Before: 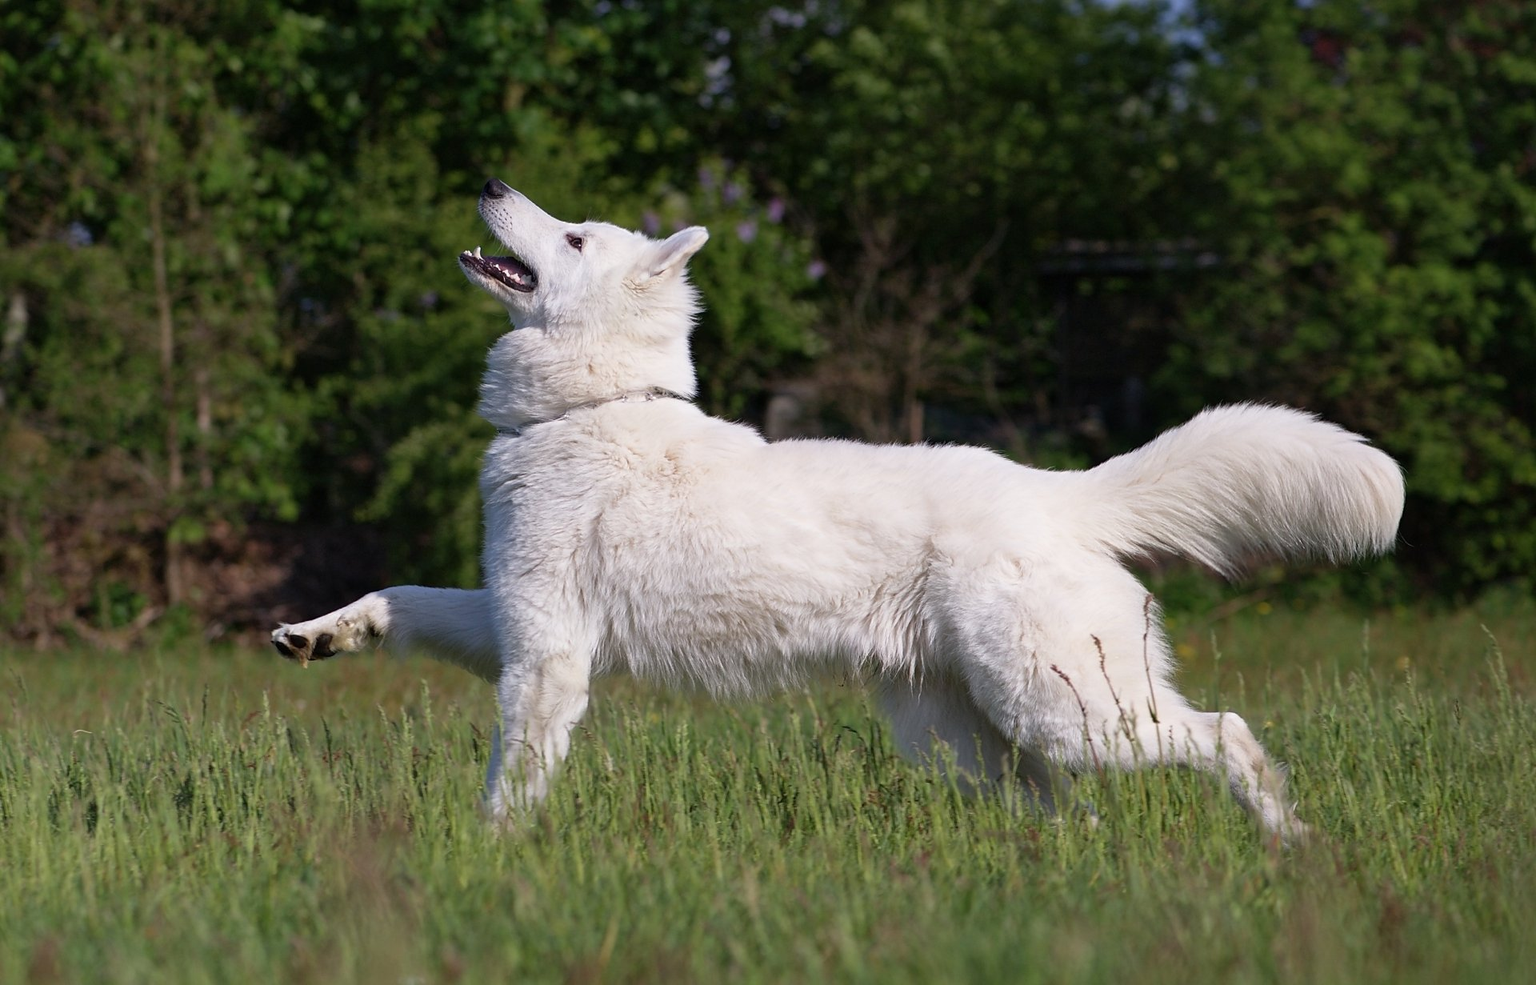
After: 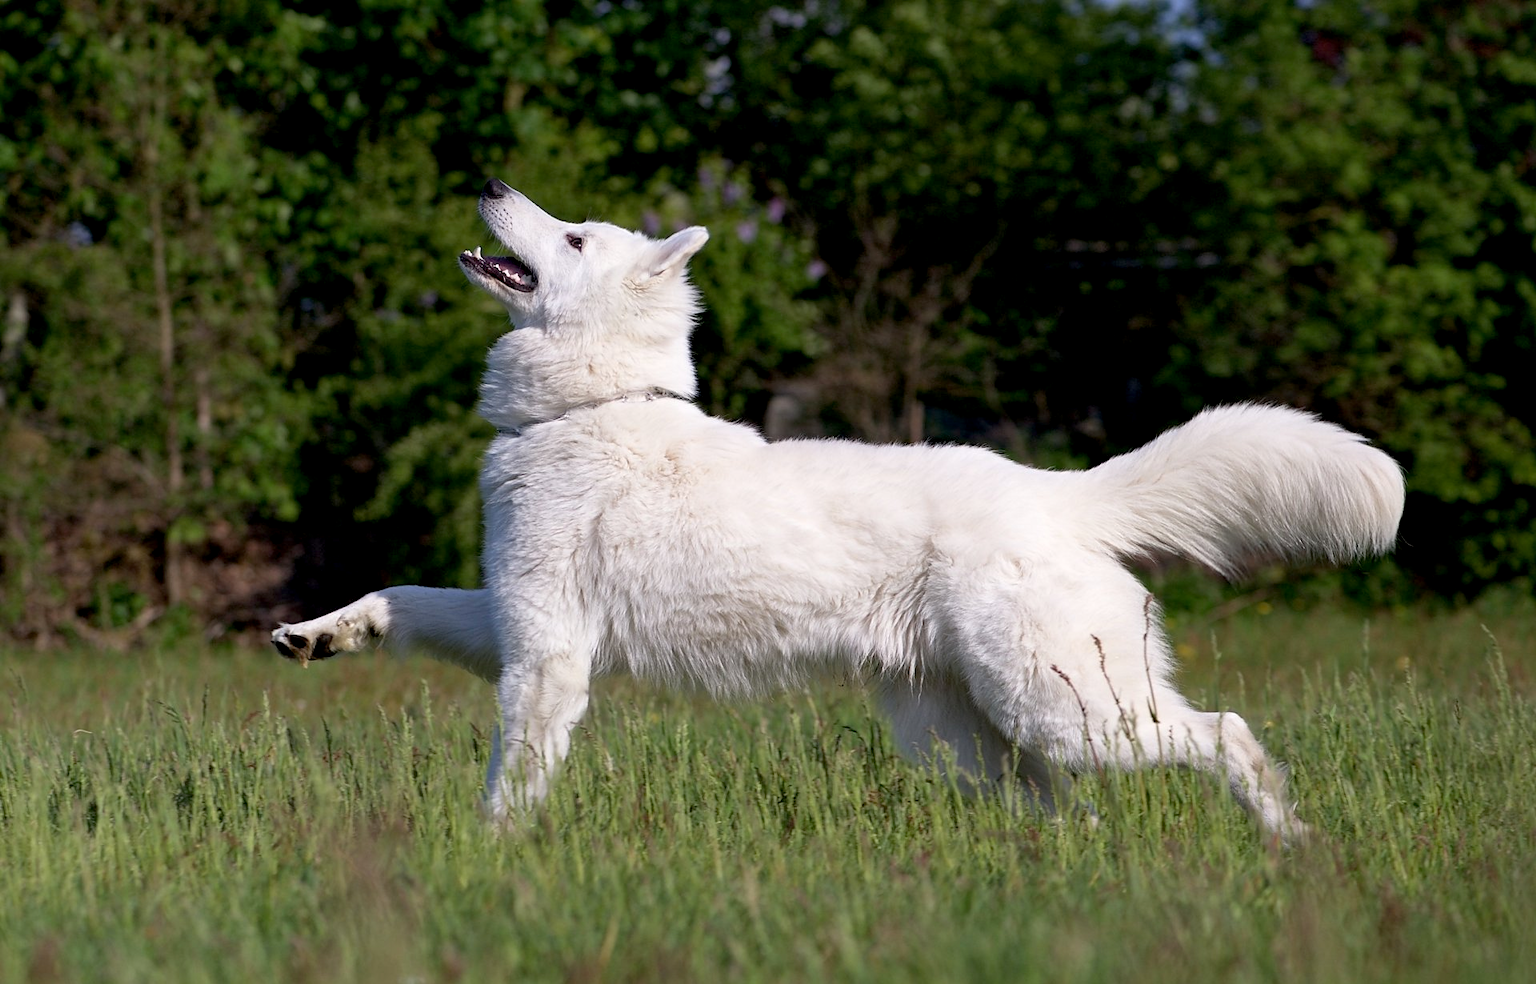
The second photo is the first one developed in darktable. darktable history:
color zones: curves: ch1 [(0, 0.469) (0.001, 0.469) (0.12, 0.446) (0.248, 0.469) (0.5, 0.5) (0.748, 0.5) (0.999, 0.469) (1, 0.469)]
exposure: black level correction 0.007, exposure 0.158 EV, compensate highlight preservation false
